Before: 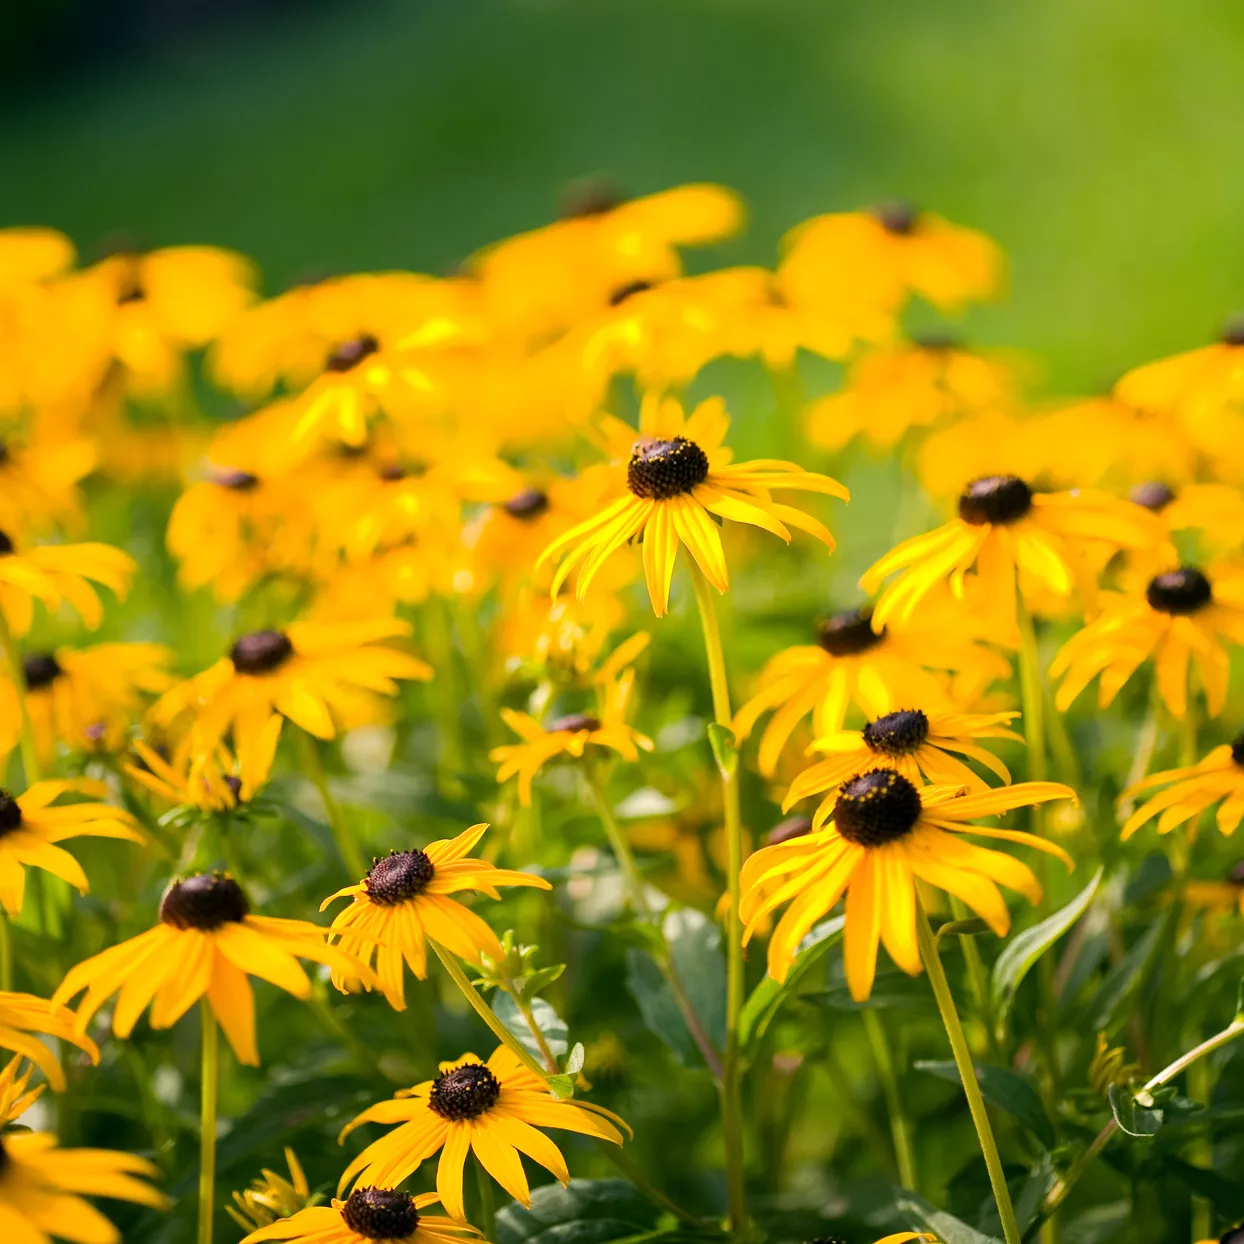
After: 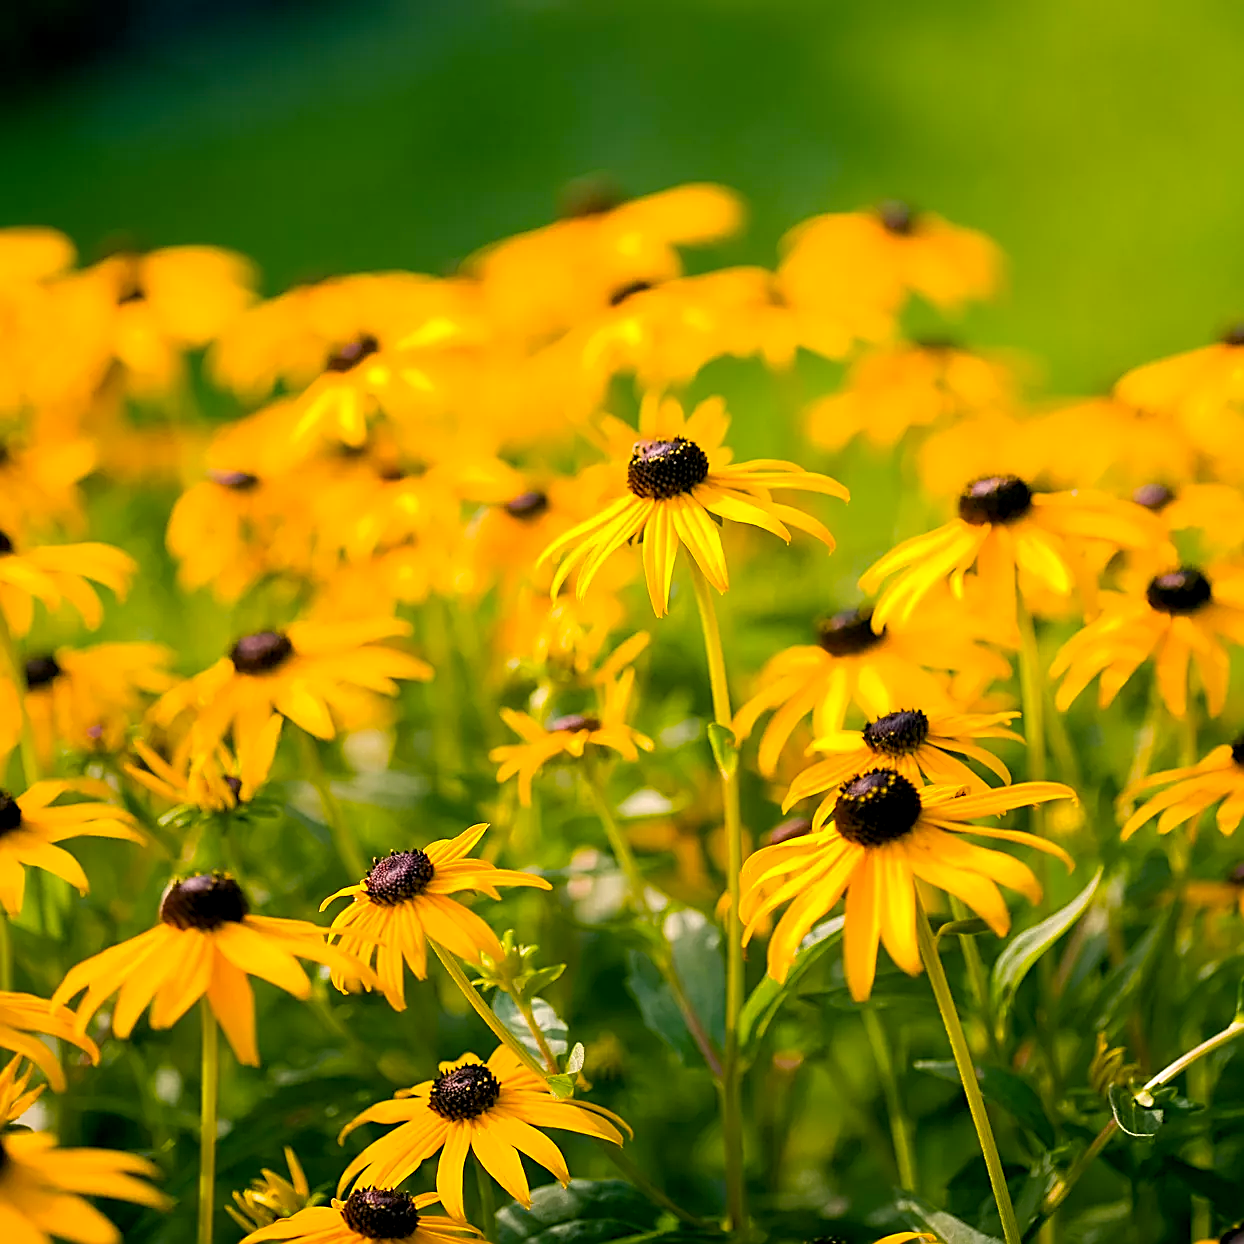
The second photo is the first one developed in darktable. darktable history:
sharpen: amount 0.75
color balance rgb: shadows lift › chroma 2%, shadows lift › hue 217.2°, power › chroma 0.25%, power › hue 60°, highlights gain › chroma 1.5%, highlights gain › hue 309.6°, global offset › luminance -0.5%, perceptual saturation grading › global saturation 15%, global vibrance 20%
